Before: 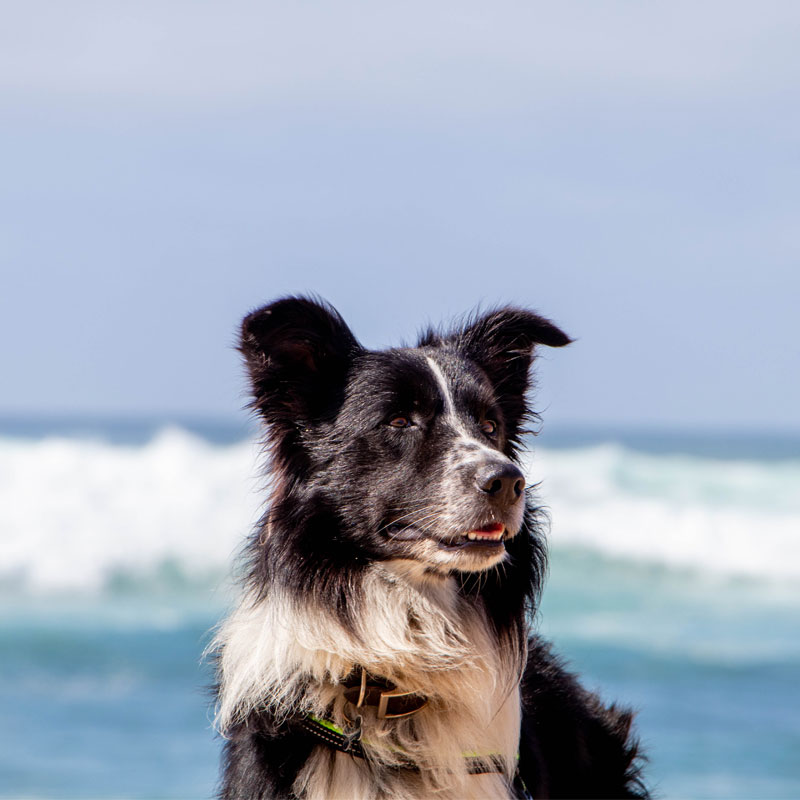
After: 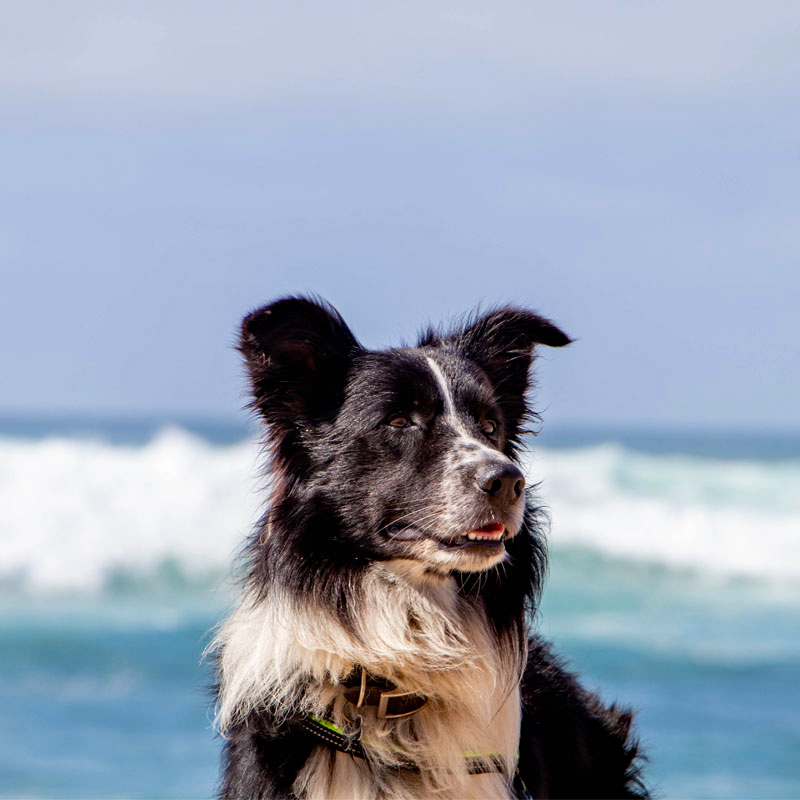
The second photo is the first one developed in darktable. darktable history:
haze removal: compatibility mode true, adaptive false
bloom: size 3%, threshold 100%, strength 0%
